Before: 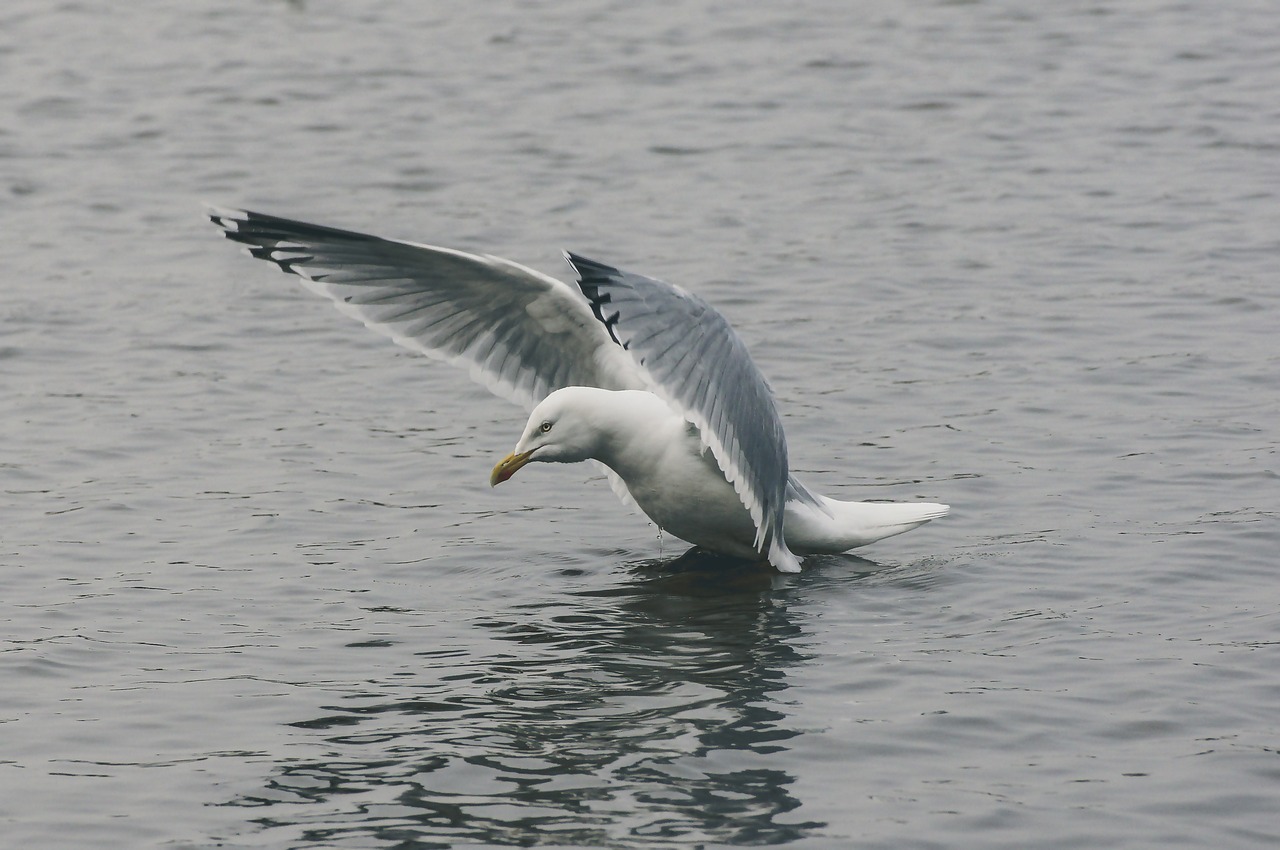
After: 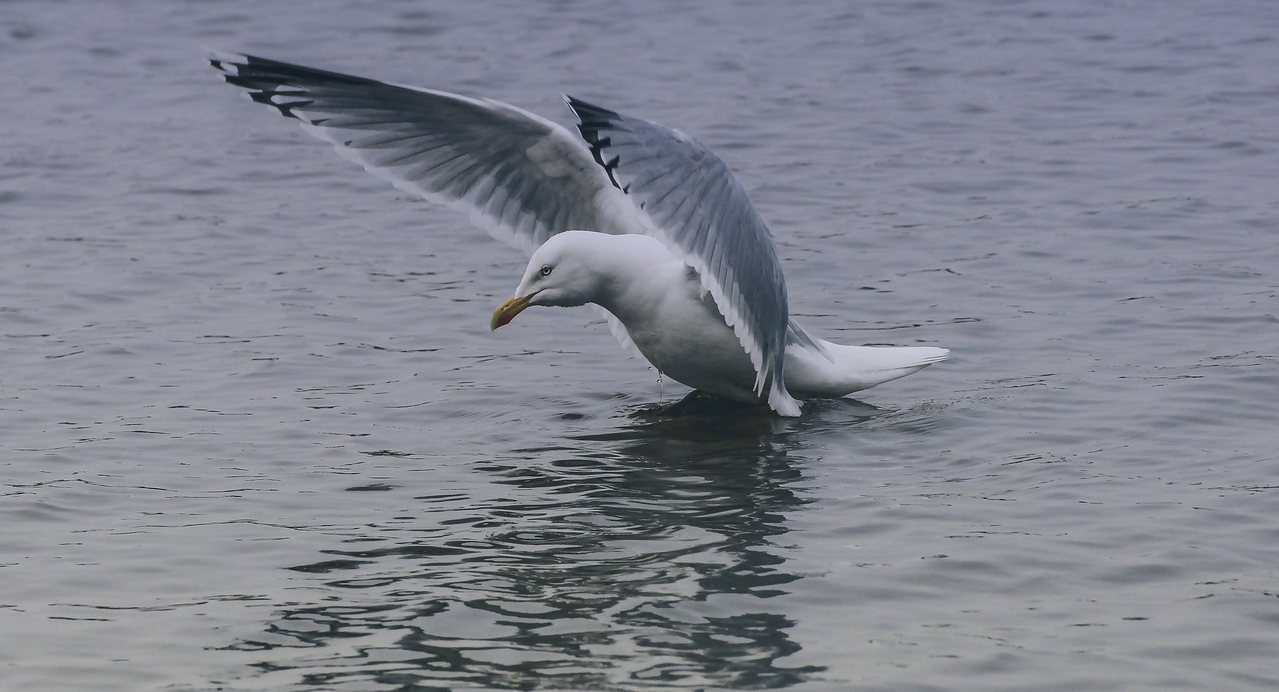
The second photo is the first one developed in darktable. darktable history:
graduated density: hue 238.83°, saturation 50%
crop and rotate: top 18.507%
